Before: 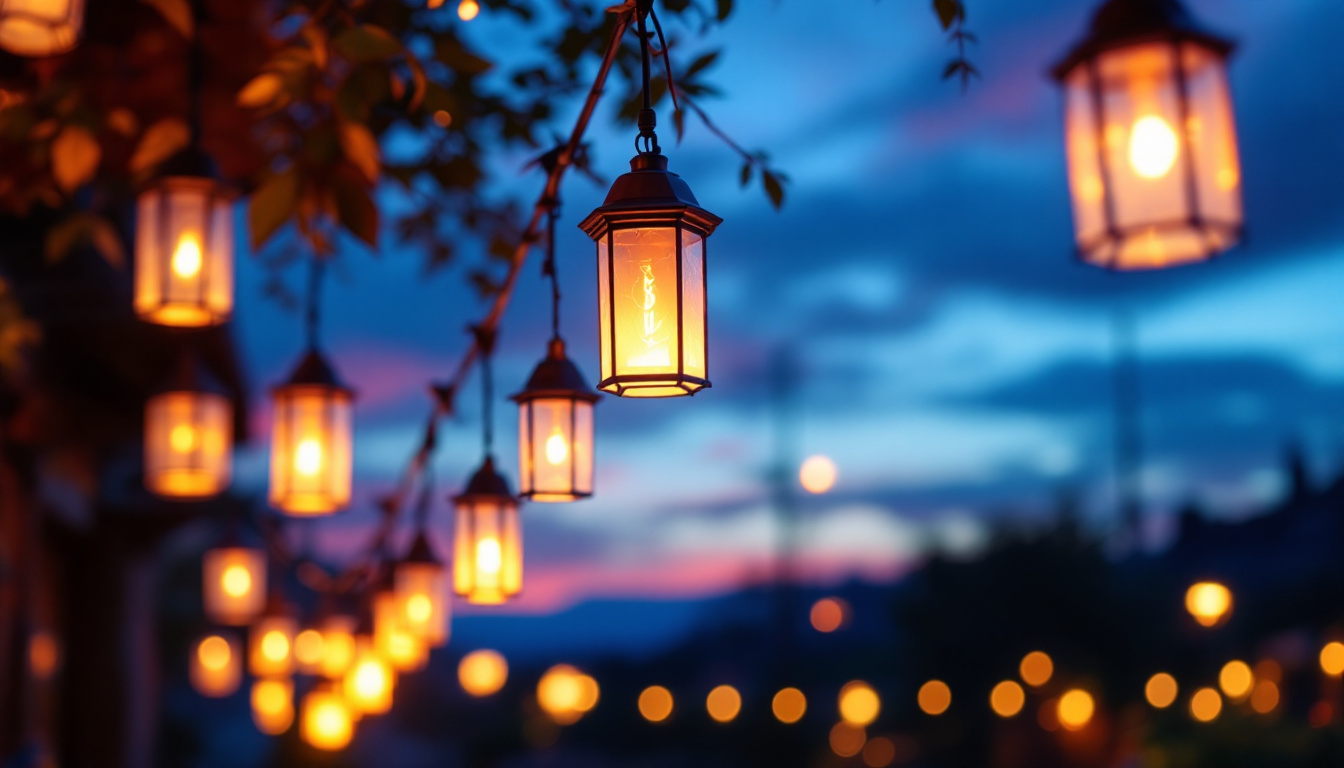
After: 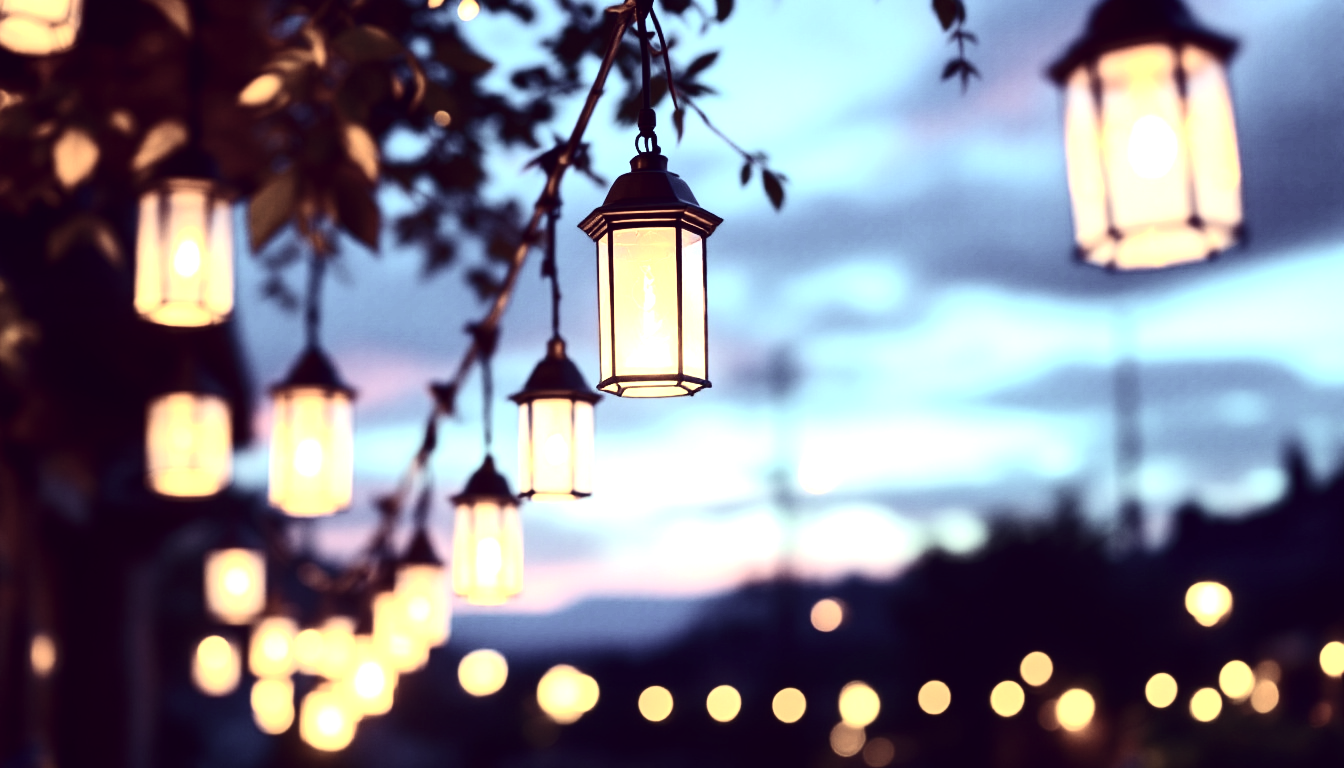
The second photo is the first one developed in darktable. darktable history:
color correction: highlights a* -20.17, highlights b* 20.27, shadows a* 20.03, shadows b* -20.46, saturation 0.43
contrast brightness saturation: contrast 0.28
exposure: black level correction 0, exposure 1.2 EV, compensate highlight preservation false
tone equalizer: -8 EV -0.75 EV, -7 EV -0.7 EV, -6 EV -0.6 EV, -5 EV -0.4 EV, -3 EV 0.4 EV, -2 EV 0.6 EV, -1 EV 0.7 EV, +0 EV 0.75 EV, edges refinement/feathering 500, mask exposure compensation -1.57 EV, preserve details no
